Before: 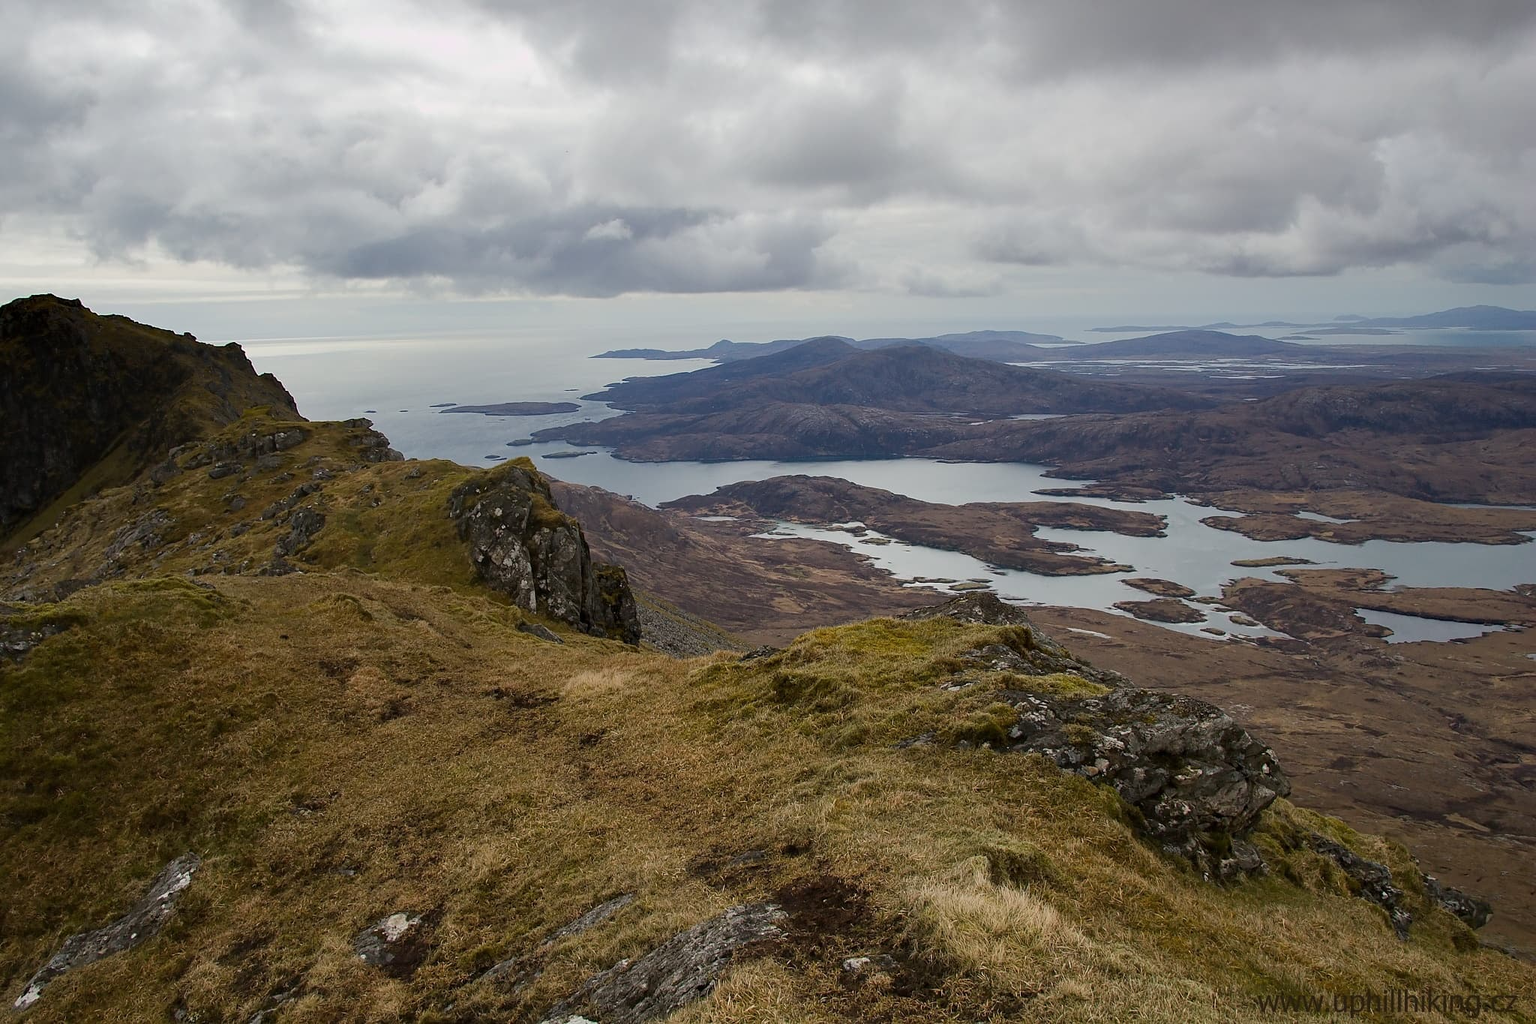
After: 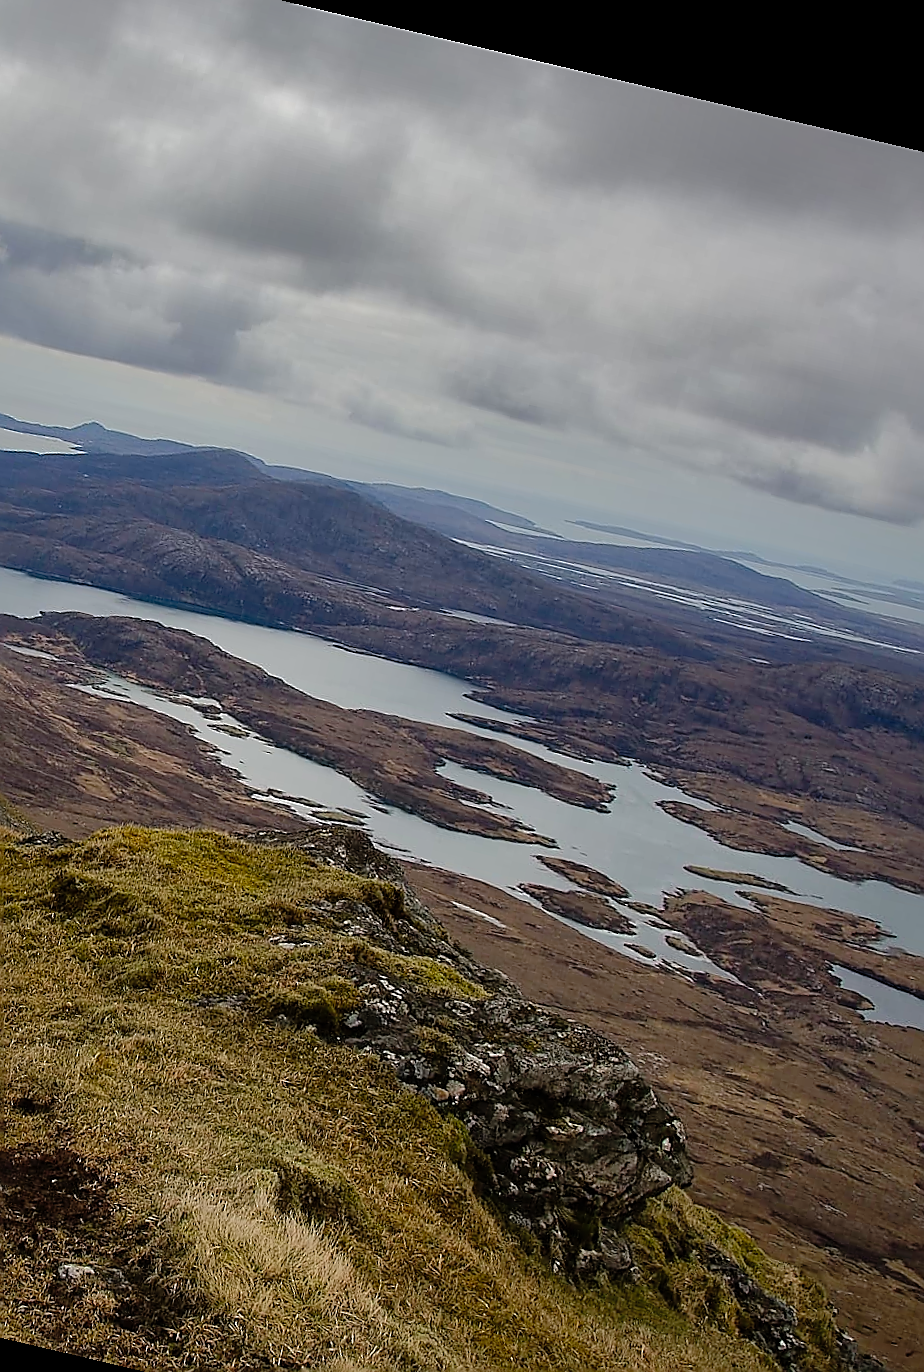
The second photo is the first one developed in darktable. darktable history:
shadows and highlights: shadows 40, highlights -60
rotate and perspective: rotation 13.27°, automatic cropping off
crop: left 45.721%, top 13.393%, right 14.118%, bottom 10.01%
sharpen: radius 1.4, amount 1.25, threshold 0.7
tone curve: curves: ch0 [(0, 0) (0.003, 0.003) (0.011, 0.003) (0.025, 0.007) (0.044, 0.014) (0.069, 0.02) (0.1, 0.03) (0.136, 0.054) (0.177, 0.099) (0.224, 0.156) (0.277, 0.227) (0.335, 0.302) (0.399, 0.375) (0.468, 0.456) (0.543, 0.54) (0.623, 0.625) (0.709, 0.717) (0.801, 0.807) (0.898, 0.895) (1, 1)], preserve colors none
